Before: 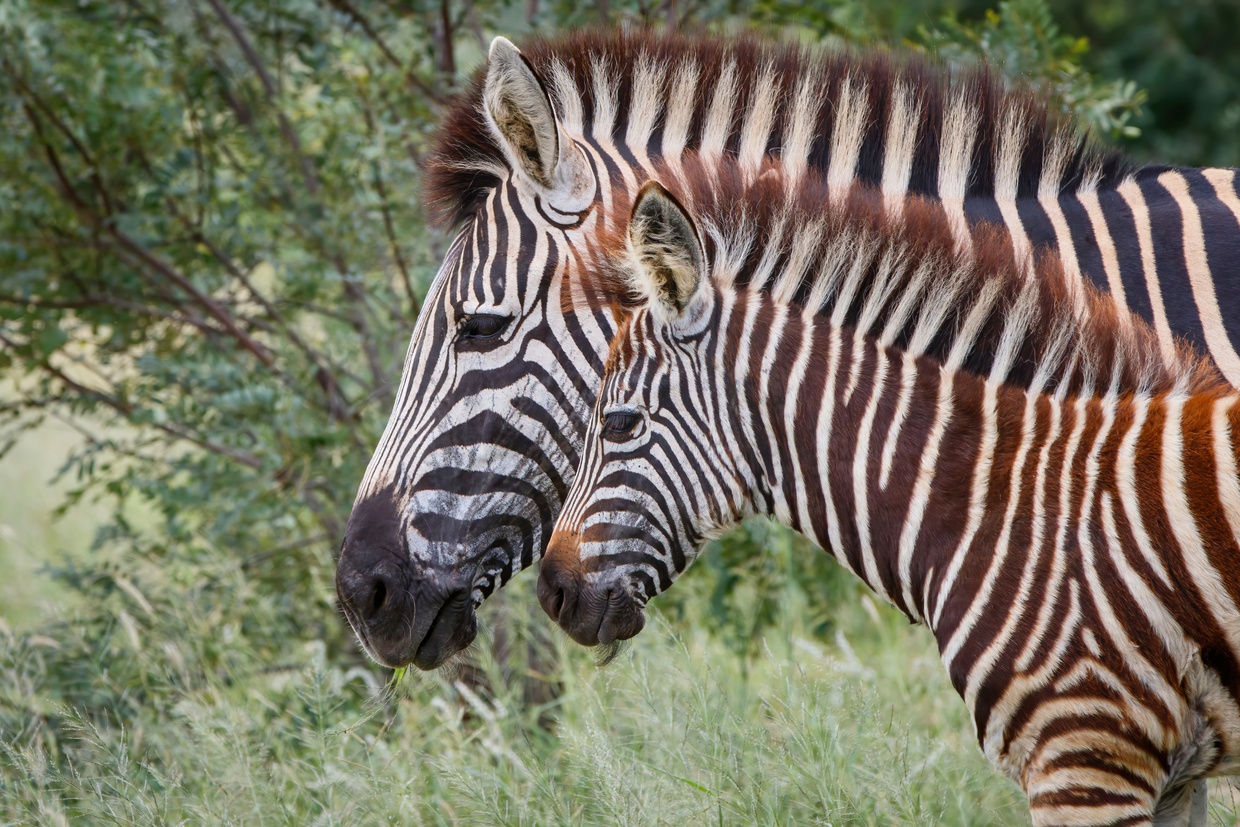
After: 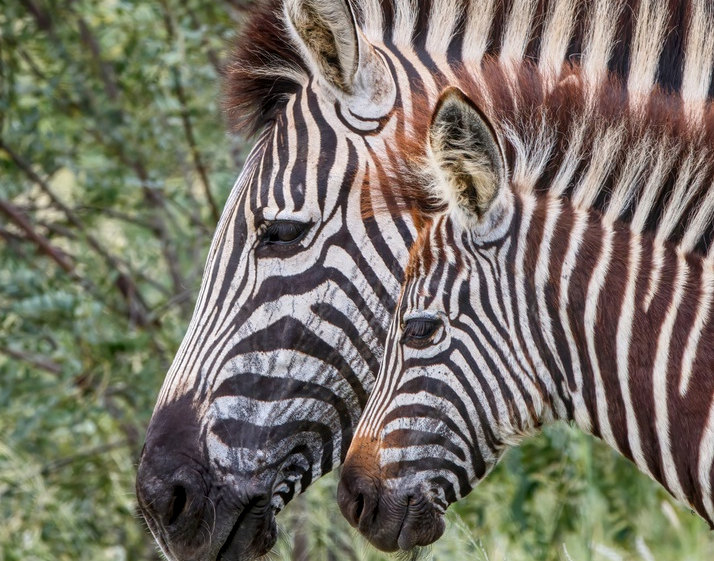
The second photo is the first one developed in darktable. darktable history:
crop: left 16.184%, top 11.368%, right 26.179%, bottom 20.687%
local contrast: highlights 93%, shadows 84%, detail 160%, midtone range 0.2
